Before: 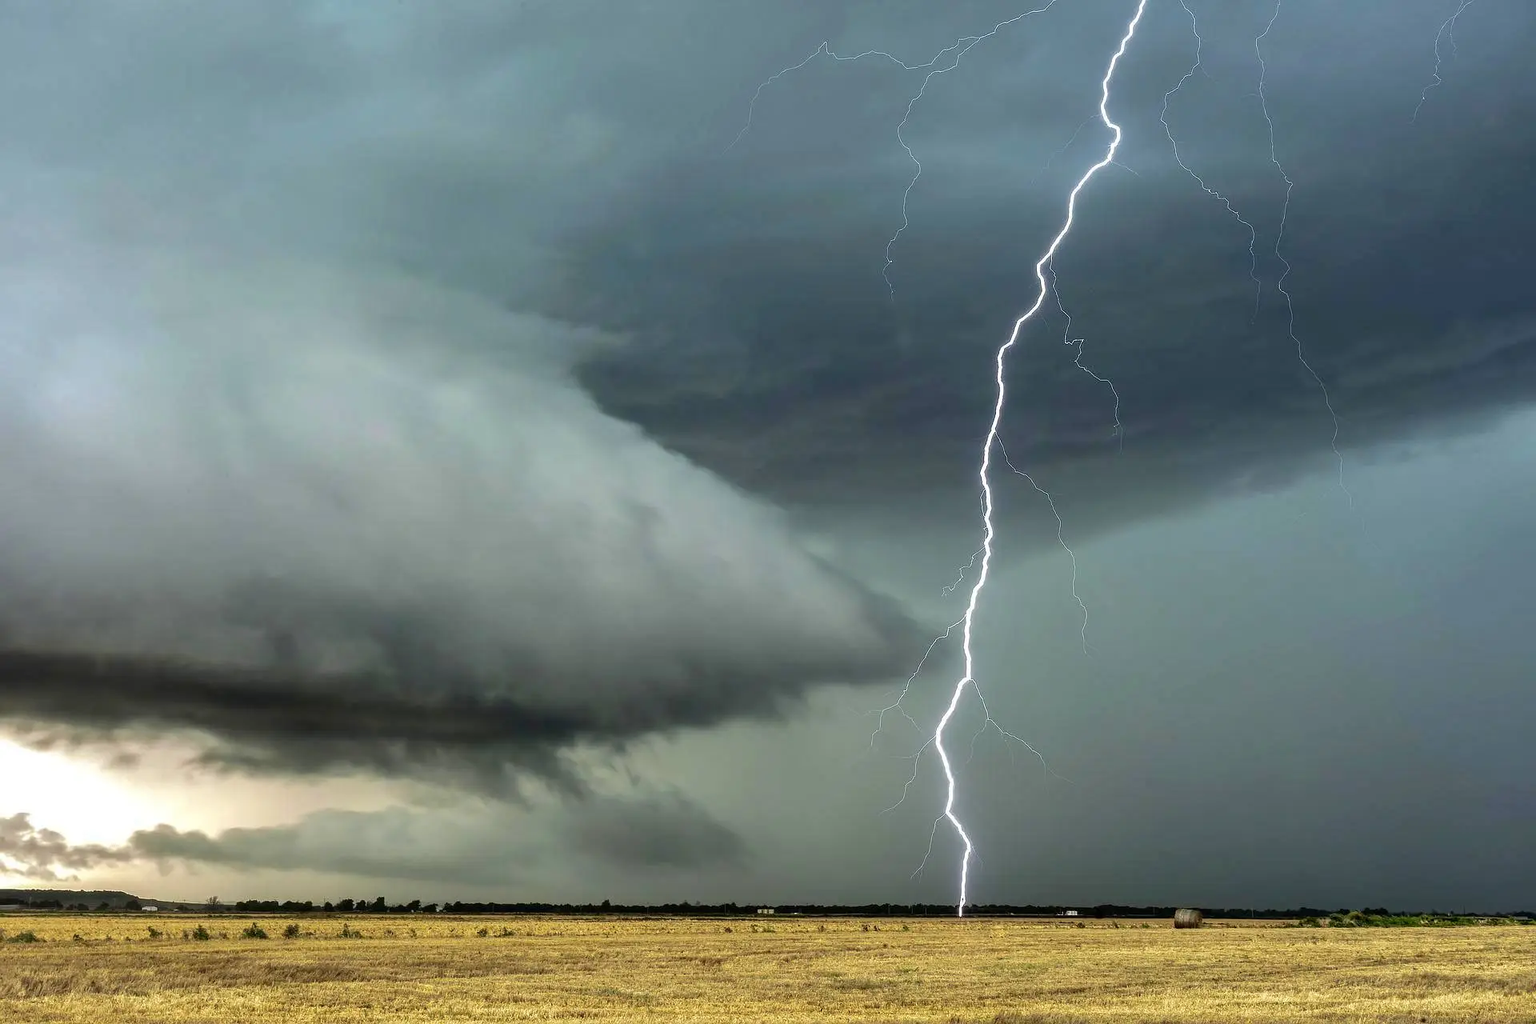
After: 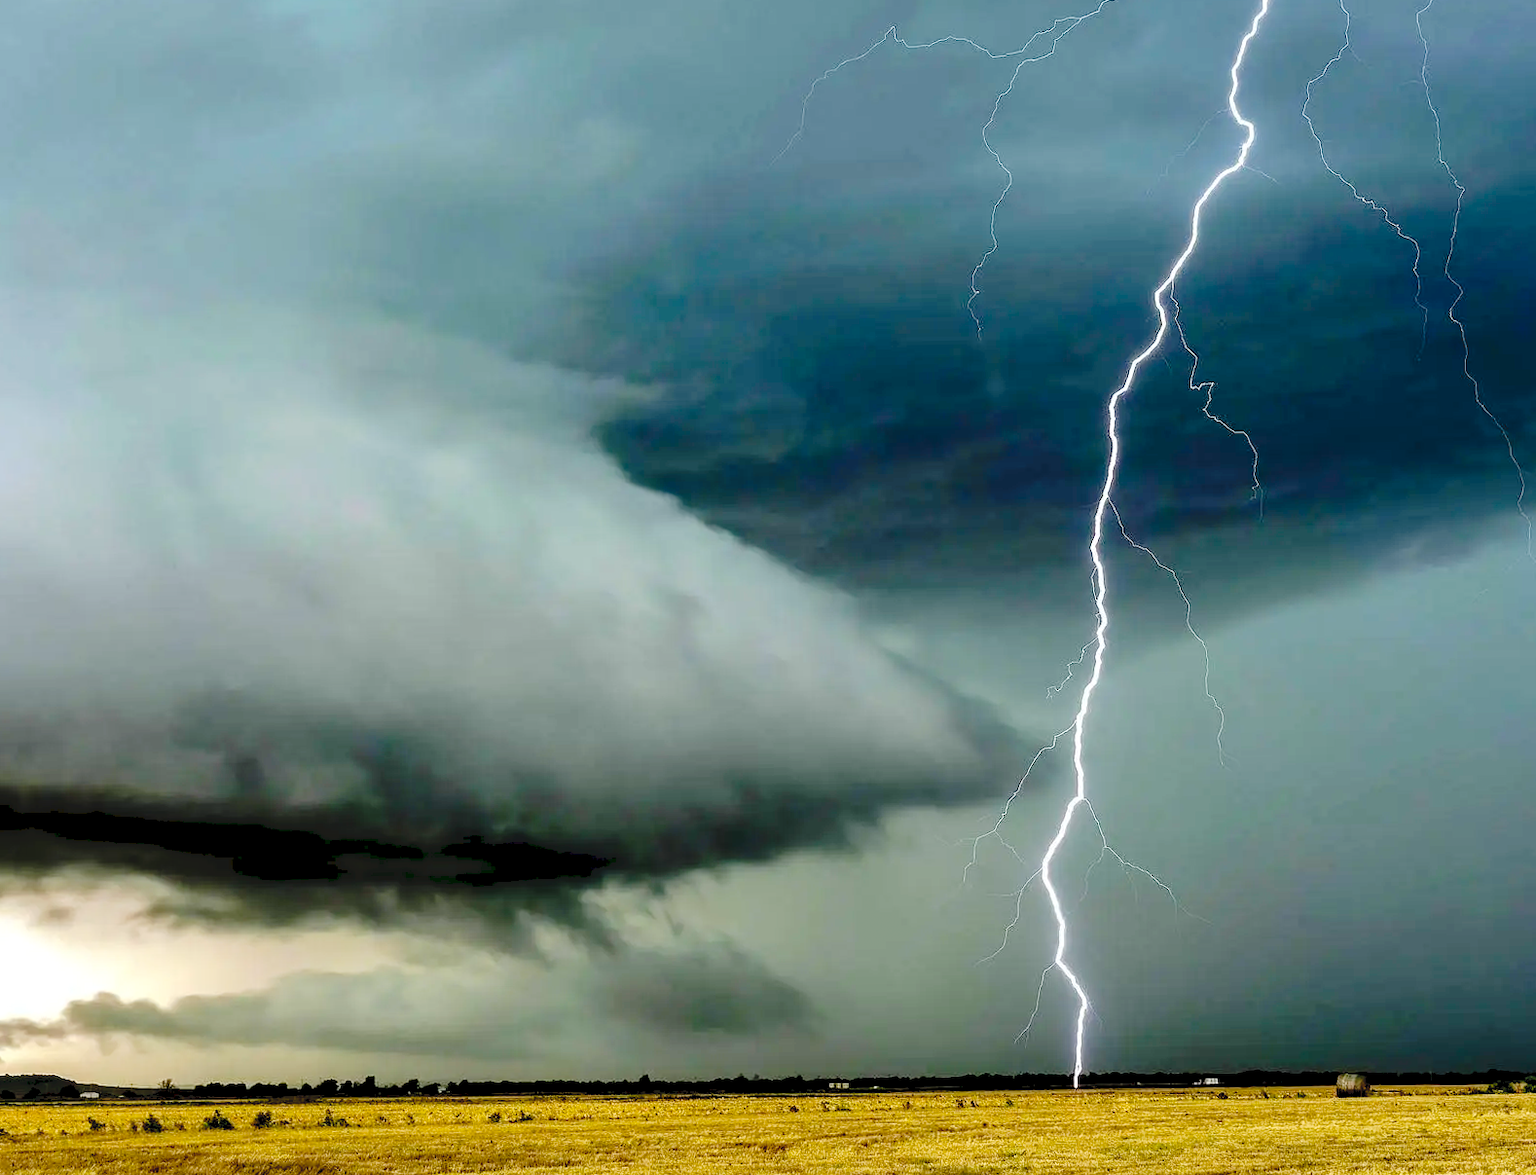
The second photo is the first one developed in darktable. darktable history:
color balance rgb: linear chroma grading › global chroma 10%, perceptual saturation grading › global saturation 5%, perceptual brilliance grading › global brilliance 4%, global vibrance 7%, saturation formula JzAzBz (2021)
crop and rotate: angle 1°, left 4.281%, top 0.642%, right 11.383%, bottom 2.486%
tone curve: curves: ch0 [(0, 0) (0.003, 0.074) (0.011, 0.079) (0.025, 0.083) (0.044, 0.095) (0.069, 0.097) (0.1, 0.11) (0.136, 0.131) (0.177, 0.159) (0.224, 0.209) (0.277, 0.279) (0.335, 0.367) (0.399, 0.455) (0.468, 0.538) (0.543, 0.621) (0.623, 0.699) (0.709, 0.782) (0.801, 0.848) (0.898, 0.924) (1, 1)], preserve colors none
exposure: black level correction 0.029, exposure -0.073 EV, compensate highlight preservation false
